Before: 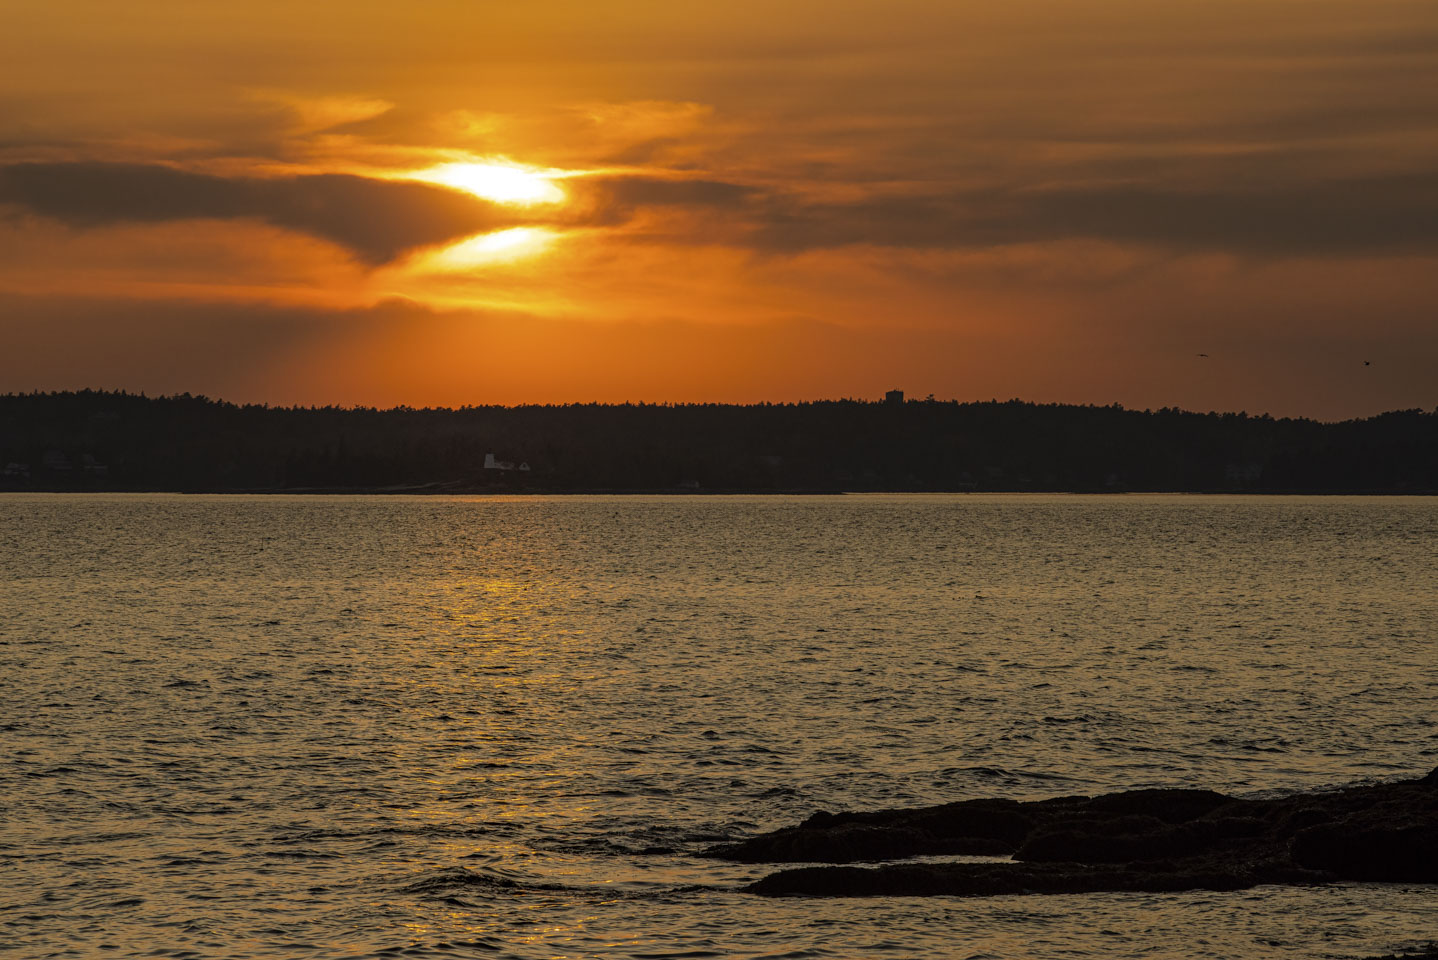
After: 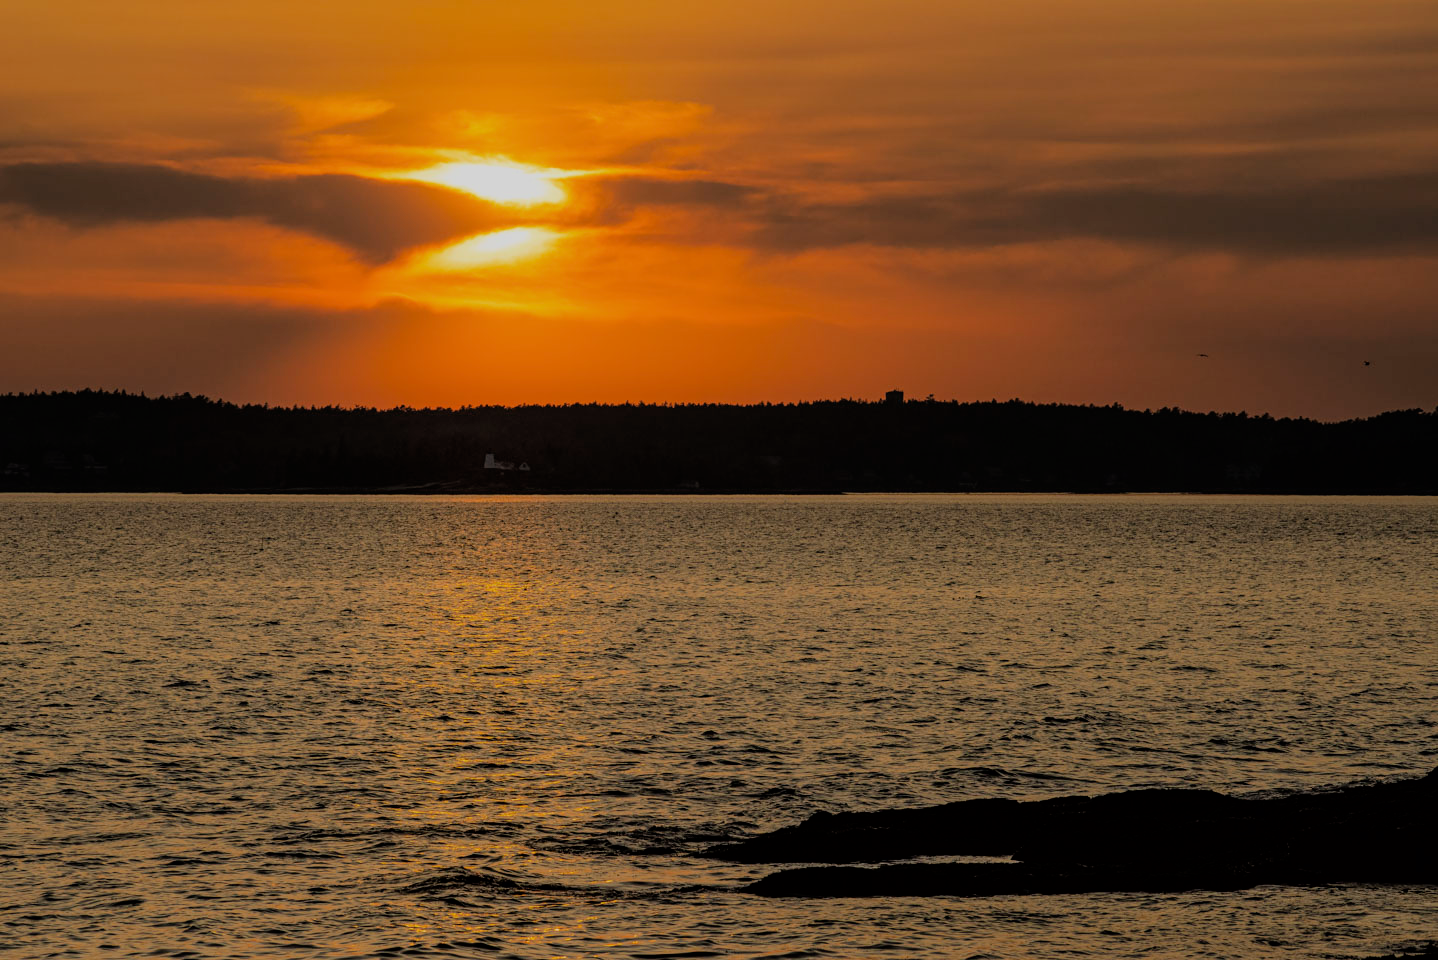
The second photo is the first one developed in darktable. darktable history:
filmic rgb: black relative exposure -7.65 EV, white relative exposure 4.56 EV, threshold 5.96 EV, hardness 3.61, color science v6 (2022), enable highlight reconstruction true
